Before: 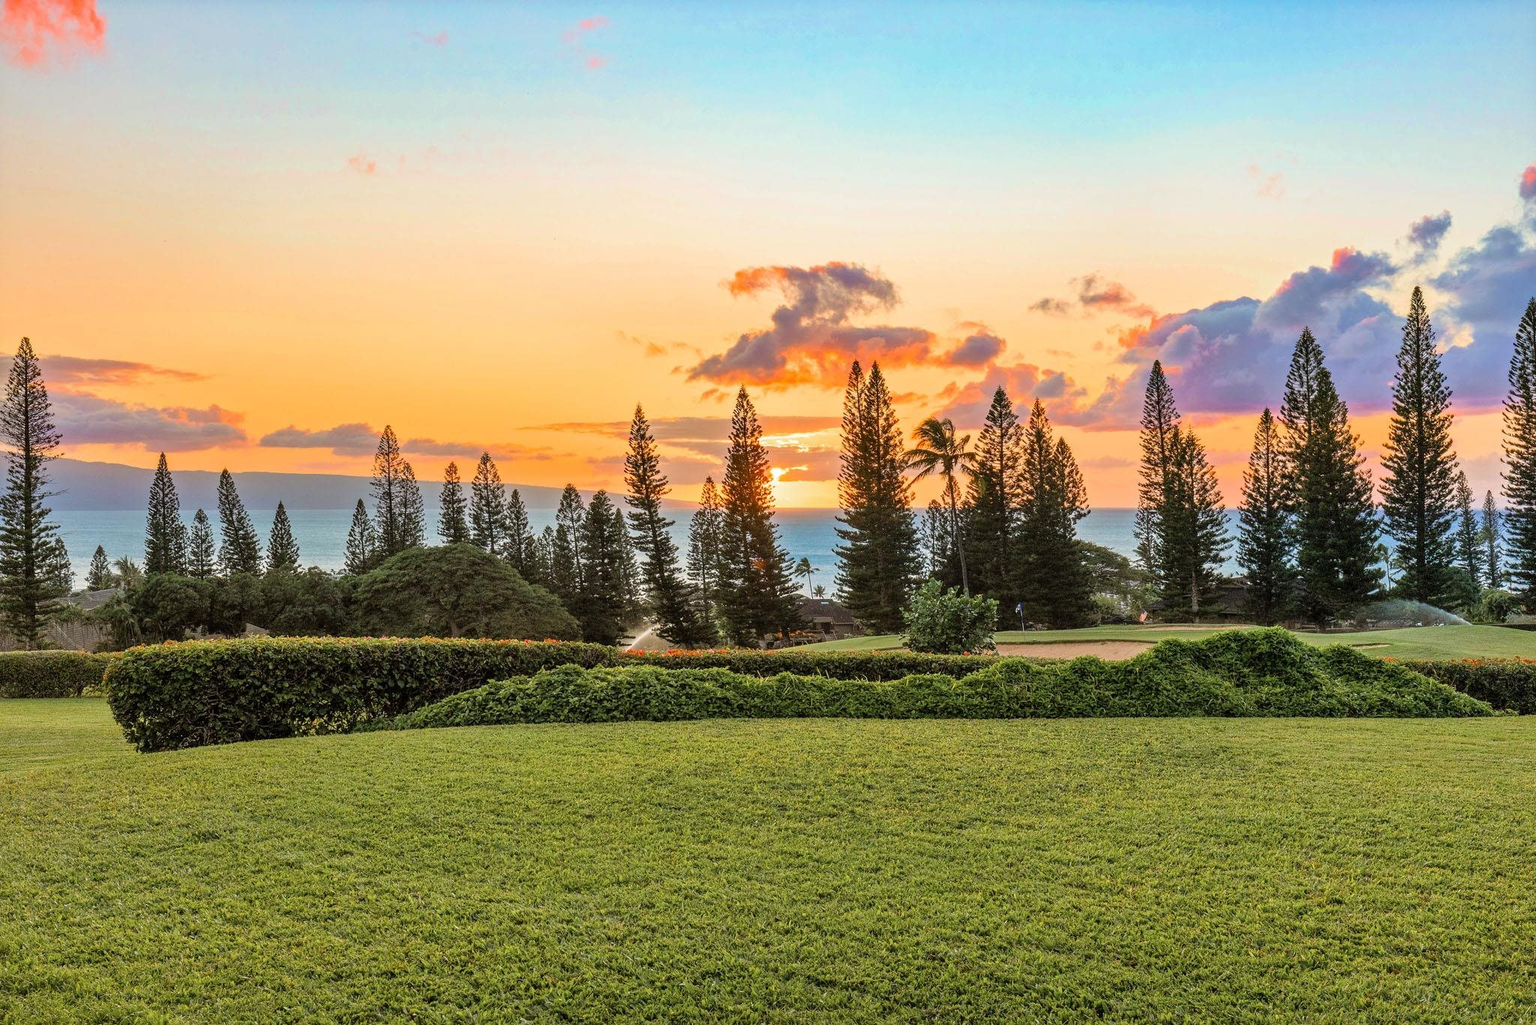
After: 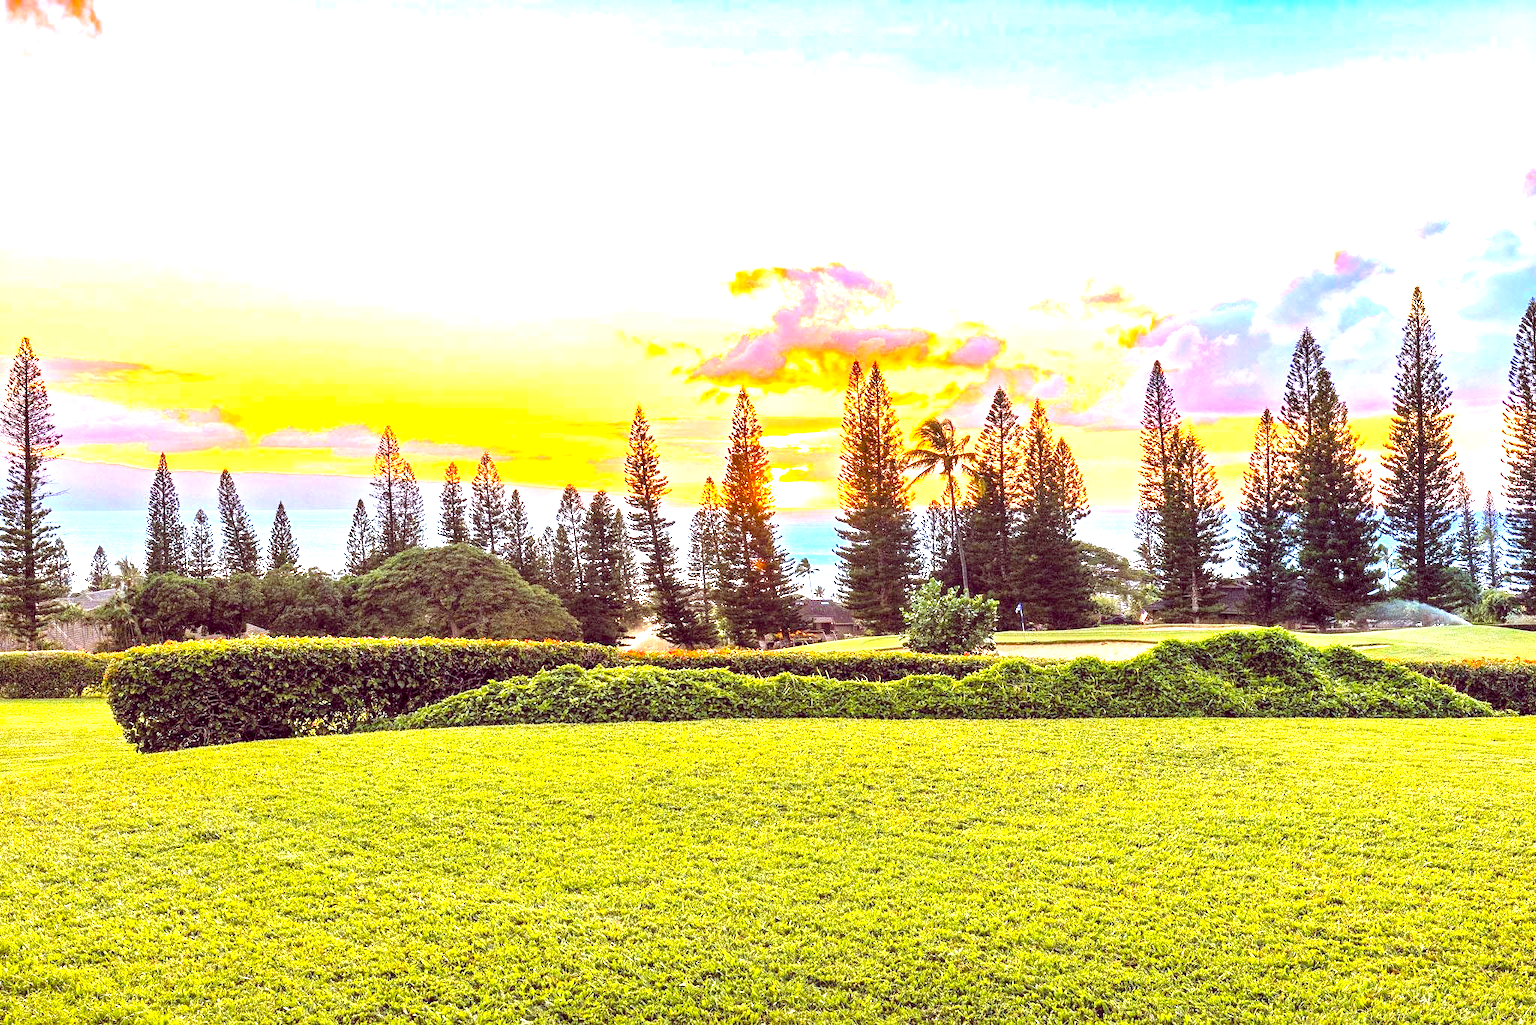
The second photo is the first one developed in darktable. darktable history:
color balance rgb: shadows lift › chroma 6.43%, shadows lift › hue 305.74°, highlights gain › chroma 2.43%, highlights gain › hue 35.74°, global offset › chroma 0.28%, global offset › hue 320.29°, linear chroma grading › global chroma 5.5%, perceptual saturation grading › global saturation 30%, contrast 5.15%
exposure: black level correction 0, exposure 1.741 EV, compensate exposure bias true, compensate highlight preservation false
white balance: red 0.967, blue 1.119, emerald 0.756
color correction: highlights a* -4.98, highlights b* -3.76, shadows a* 3.83, shadows b* 4.08
